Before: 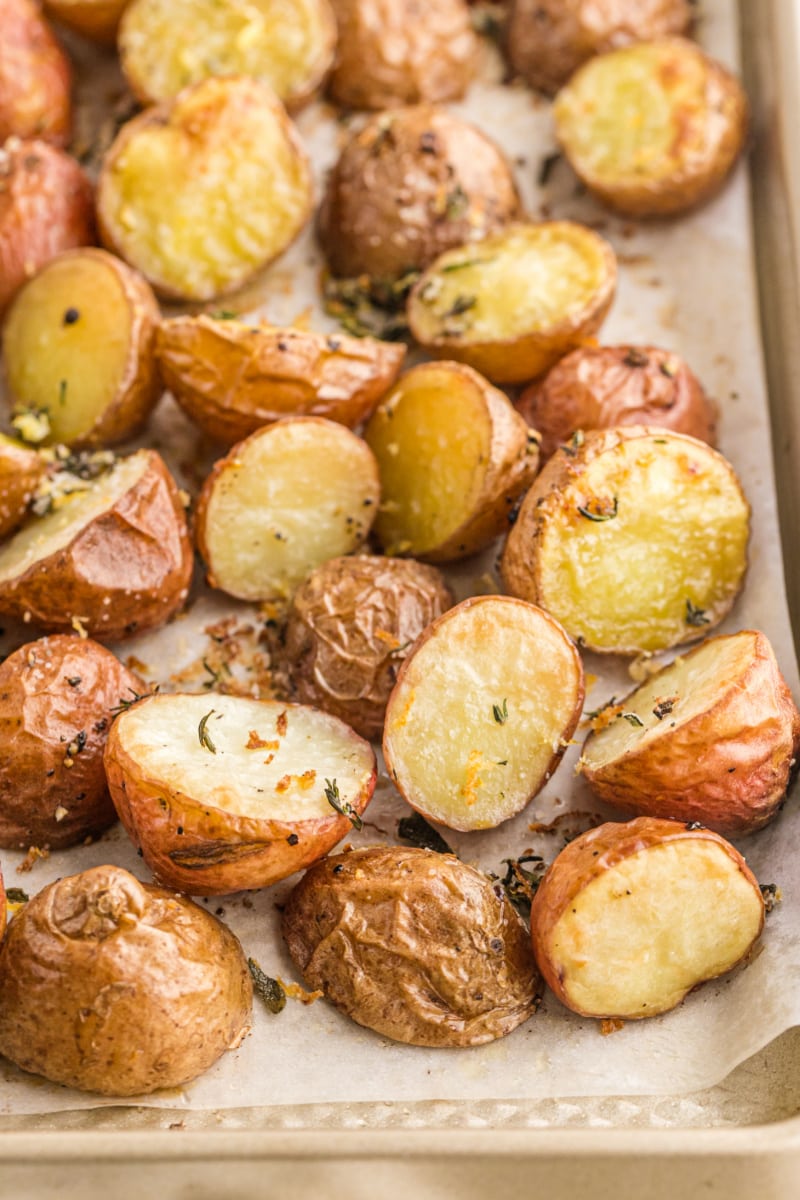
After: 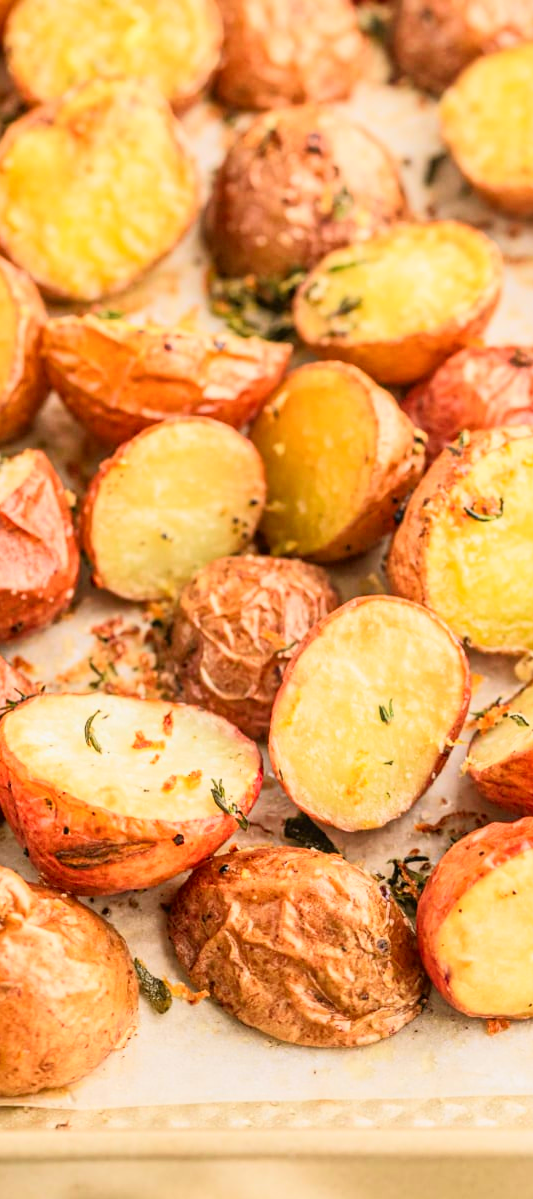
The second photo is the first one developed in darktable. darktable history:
color balance rgb: global vibrance 6.81%, saturation formula JzAzBz (2021)
tone curve: curves: ch0 [(0, 0.005) (0.103, 0.097) (0.18, 0.22) (0.4, 0.485) (0.5, 0.612) (0.668, 0.787) (0.823, 0.894) (1, 0.971)]; ch1 [(0, 0) (0.172, 0.123) (0.324, 0.253) (0.396, 0.388) (0.478, 0.461) (0.499, 0.498) (0.522, 0.528) (0.609, 0.686) (0.704, 0.818) (1, 1)]; ch2 [(0, 0) (0.411, 0.424) (0.496, 0.501) (0.515, 0.514) (0.555, 0.585) (0.641, 0.69) (1, 1)], color space Lab, independent channels, preserve colors none
crop and rotate: left 14.292%, right 19.041%
